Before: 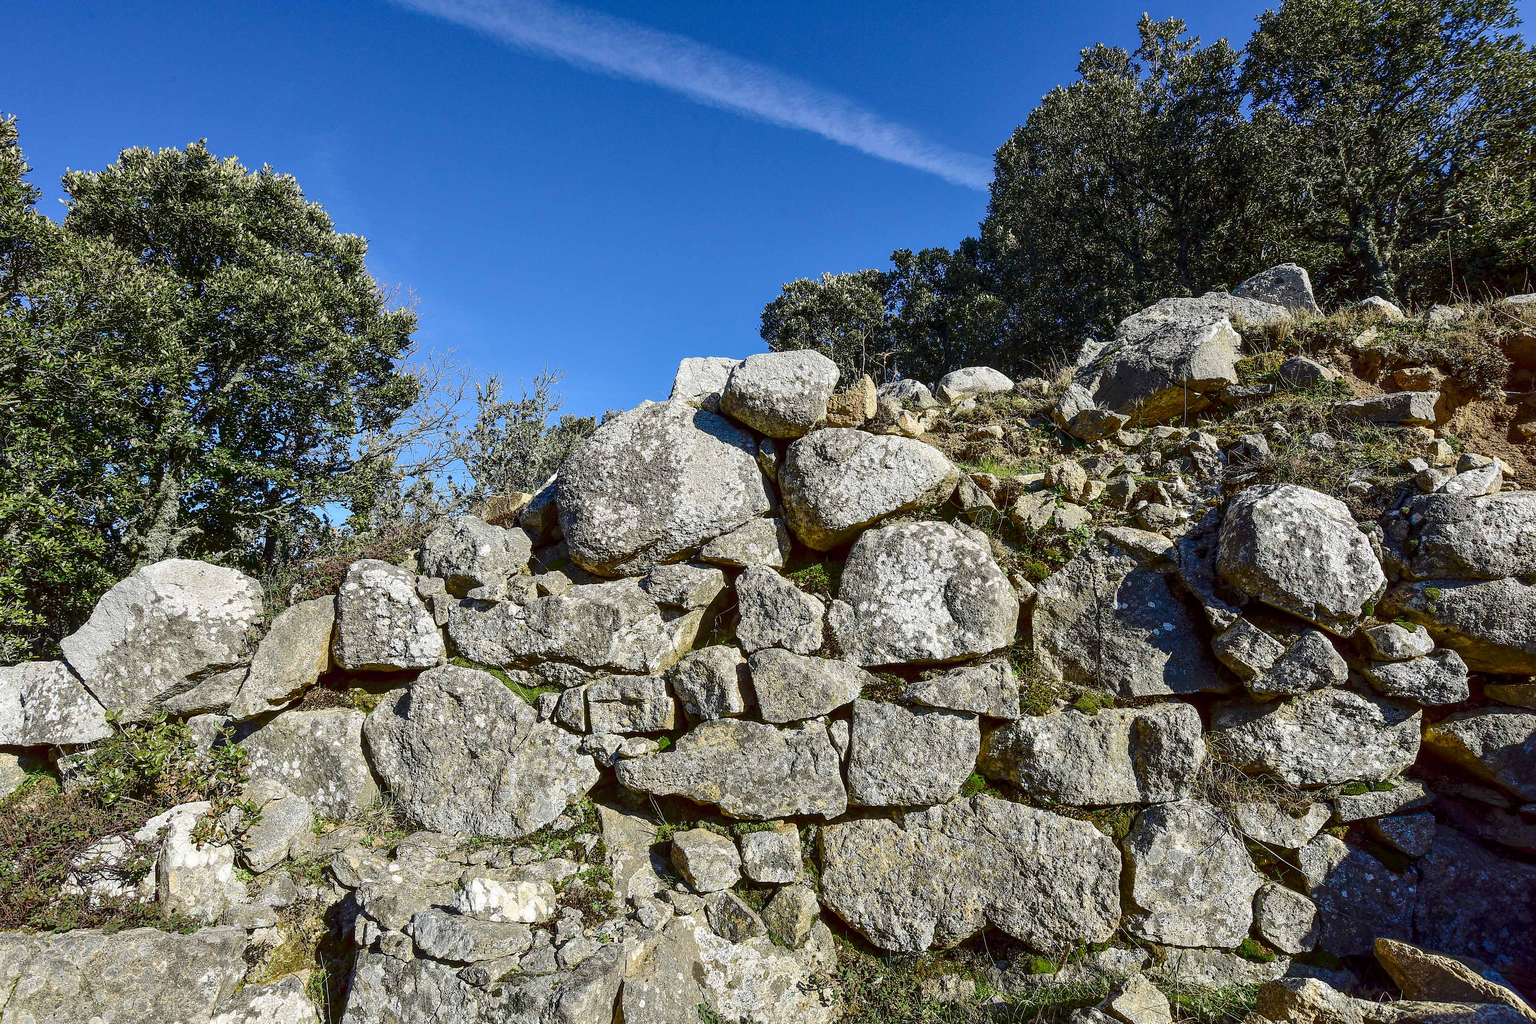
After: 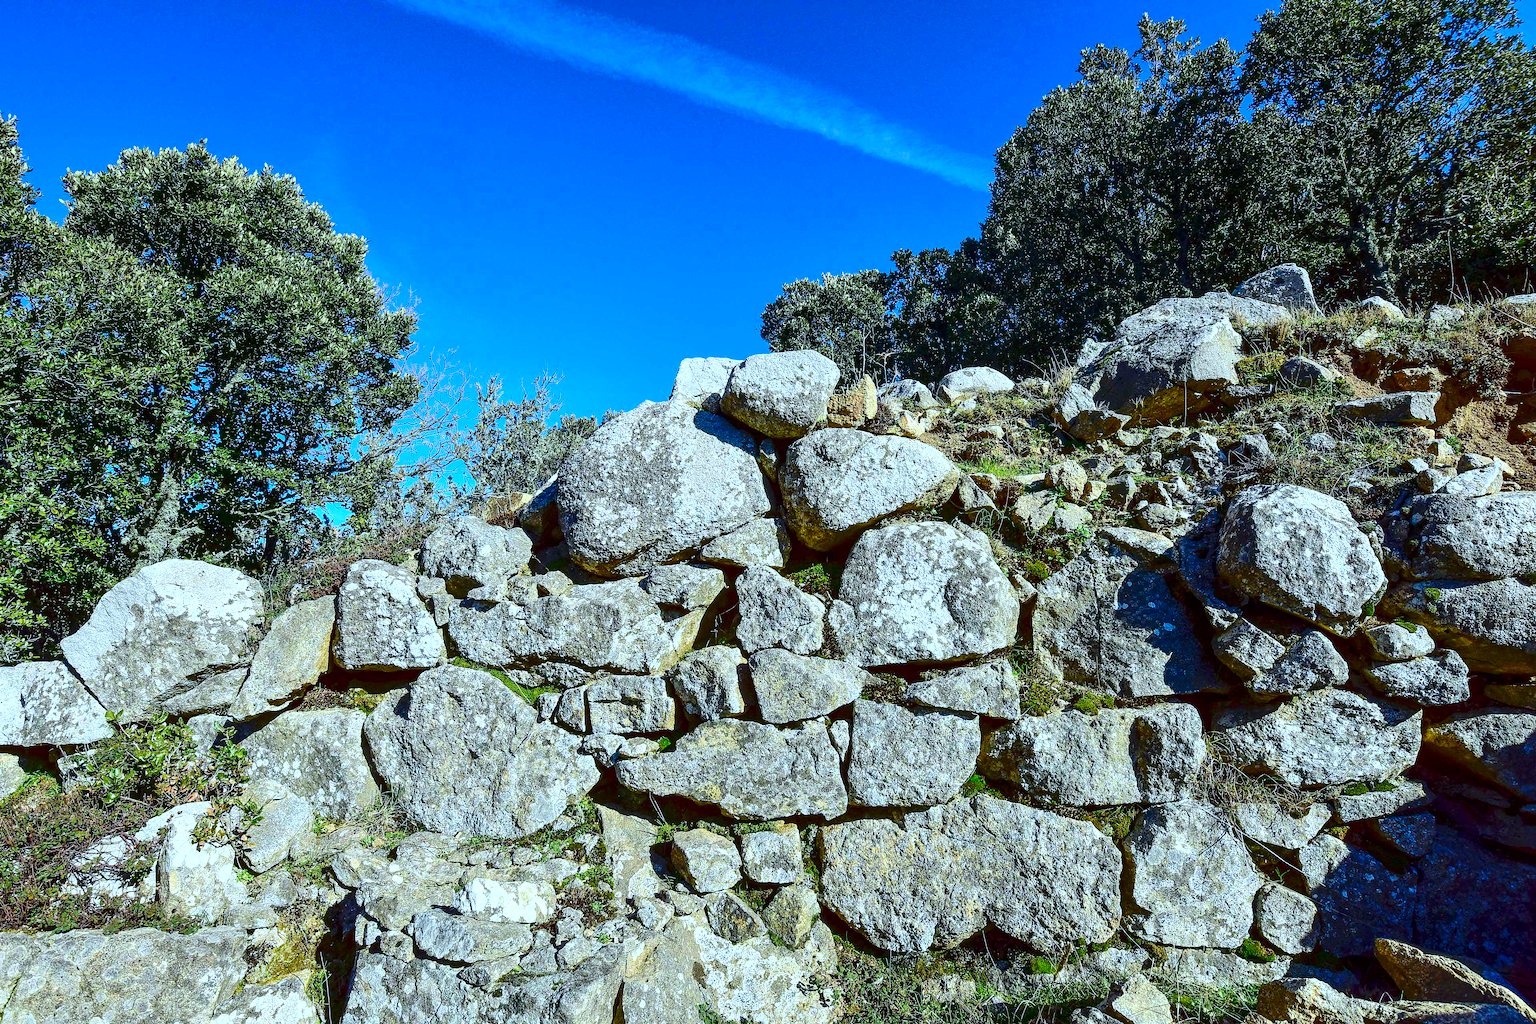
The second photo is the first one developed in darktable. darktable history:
exposure: exposure 0.2 EV, compensate highlight preservation false
color calibration: illuminant F (fluorescent), F source F9 (Cool White Deluxe 4150 K) – high CRI, x 0.374, y 0.373, temperature 4158.34 K
color balance rgb: perceptual saturation grading › global saturation 10%
contrast brightness saturation: contrast 0.18, saturation 0.3
